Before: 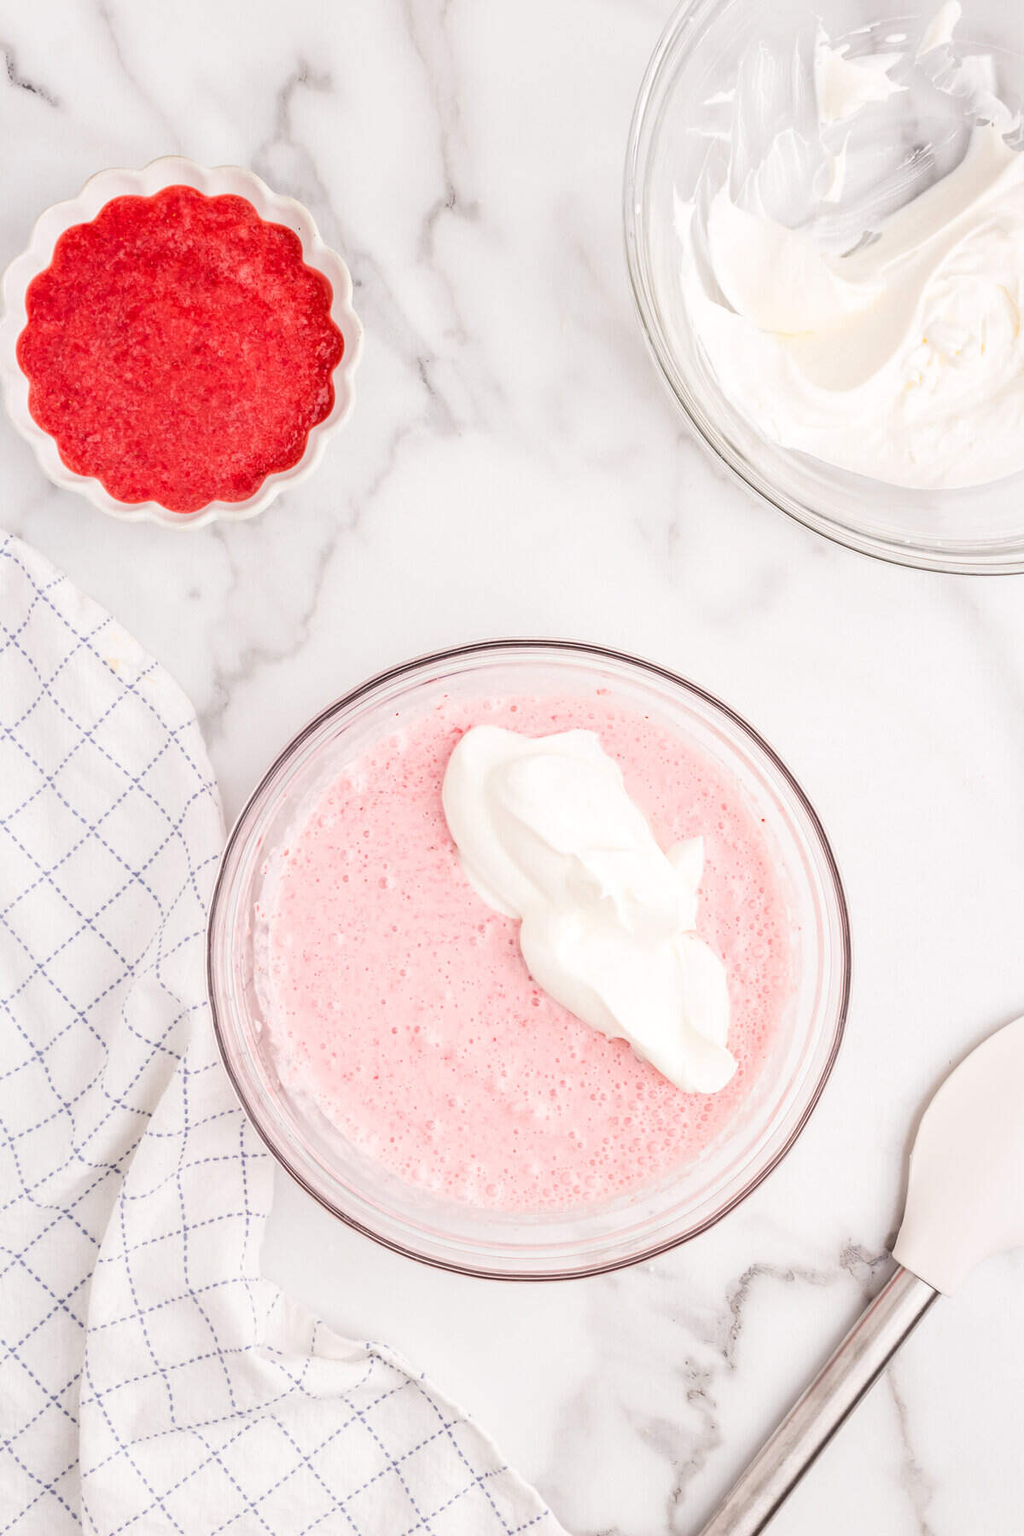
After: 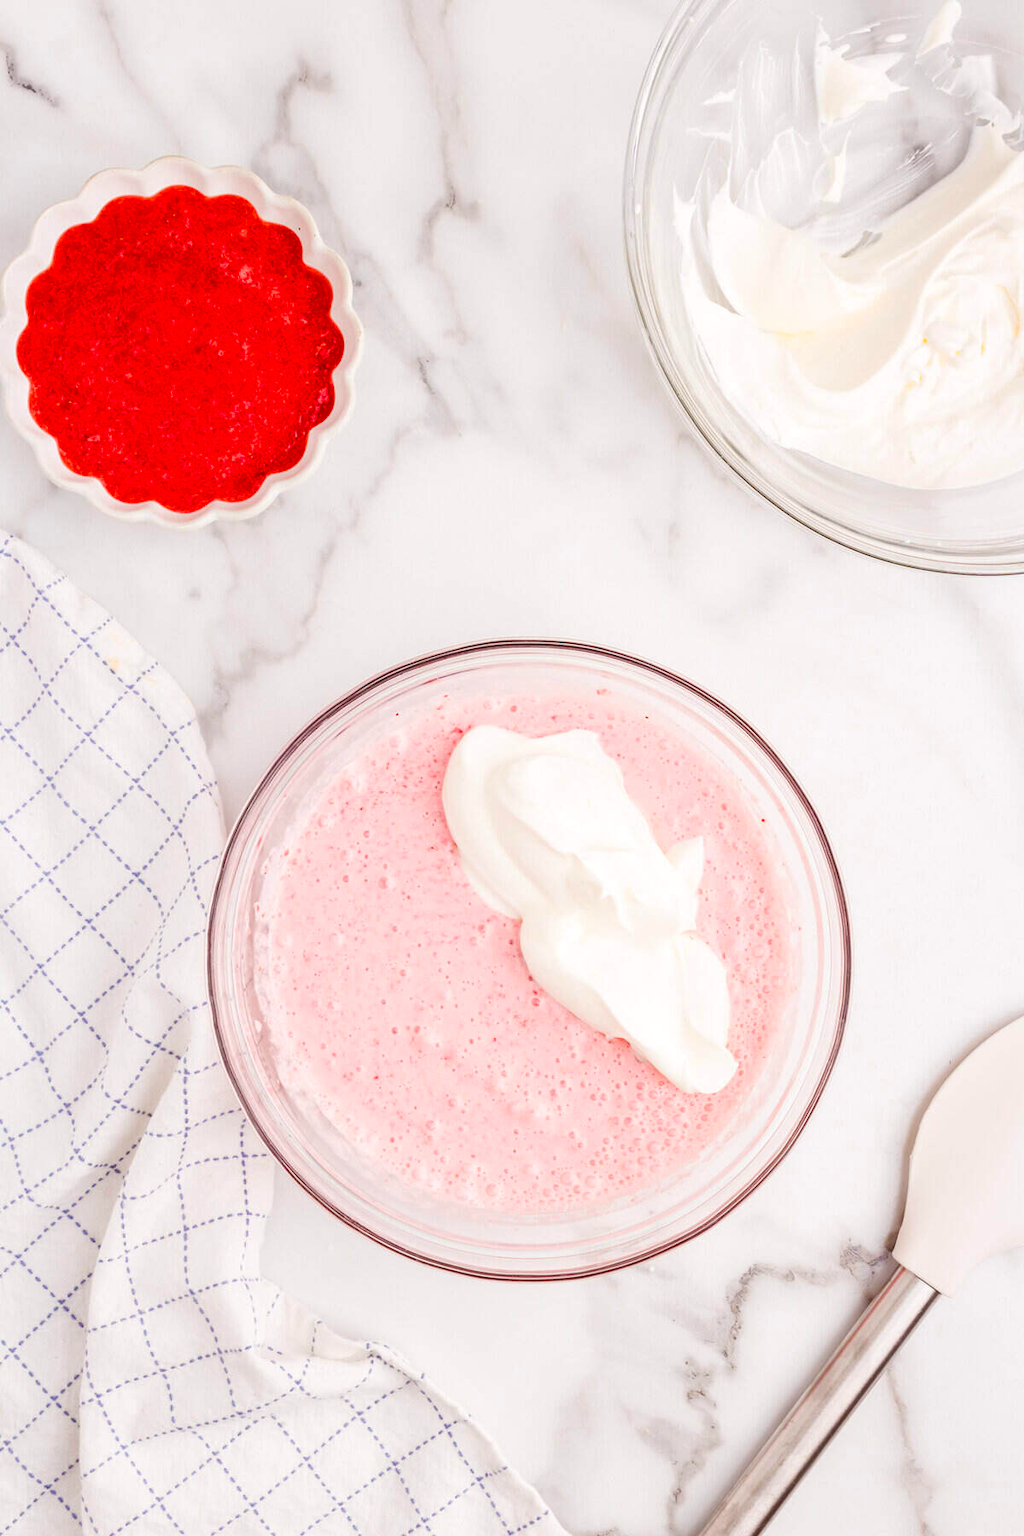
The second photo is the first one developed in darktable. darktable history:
color balance rgb: linear chroma grading › global chroma 41.689%, perceptual saturation grading › global saturation 0.751%, perceptual saturation grading › highlights -17.187%, perceptual saturation grading › mid-tones 32.397%, perceptual saturation grading › shadows 50.453%
